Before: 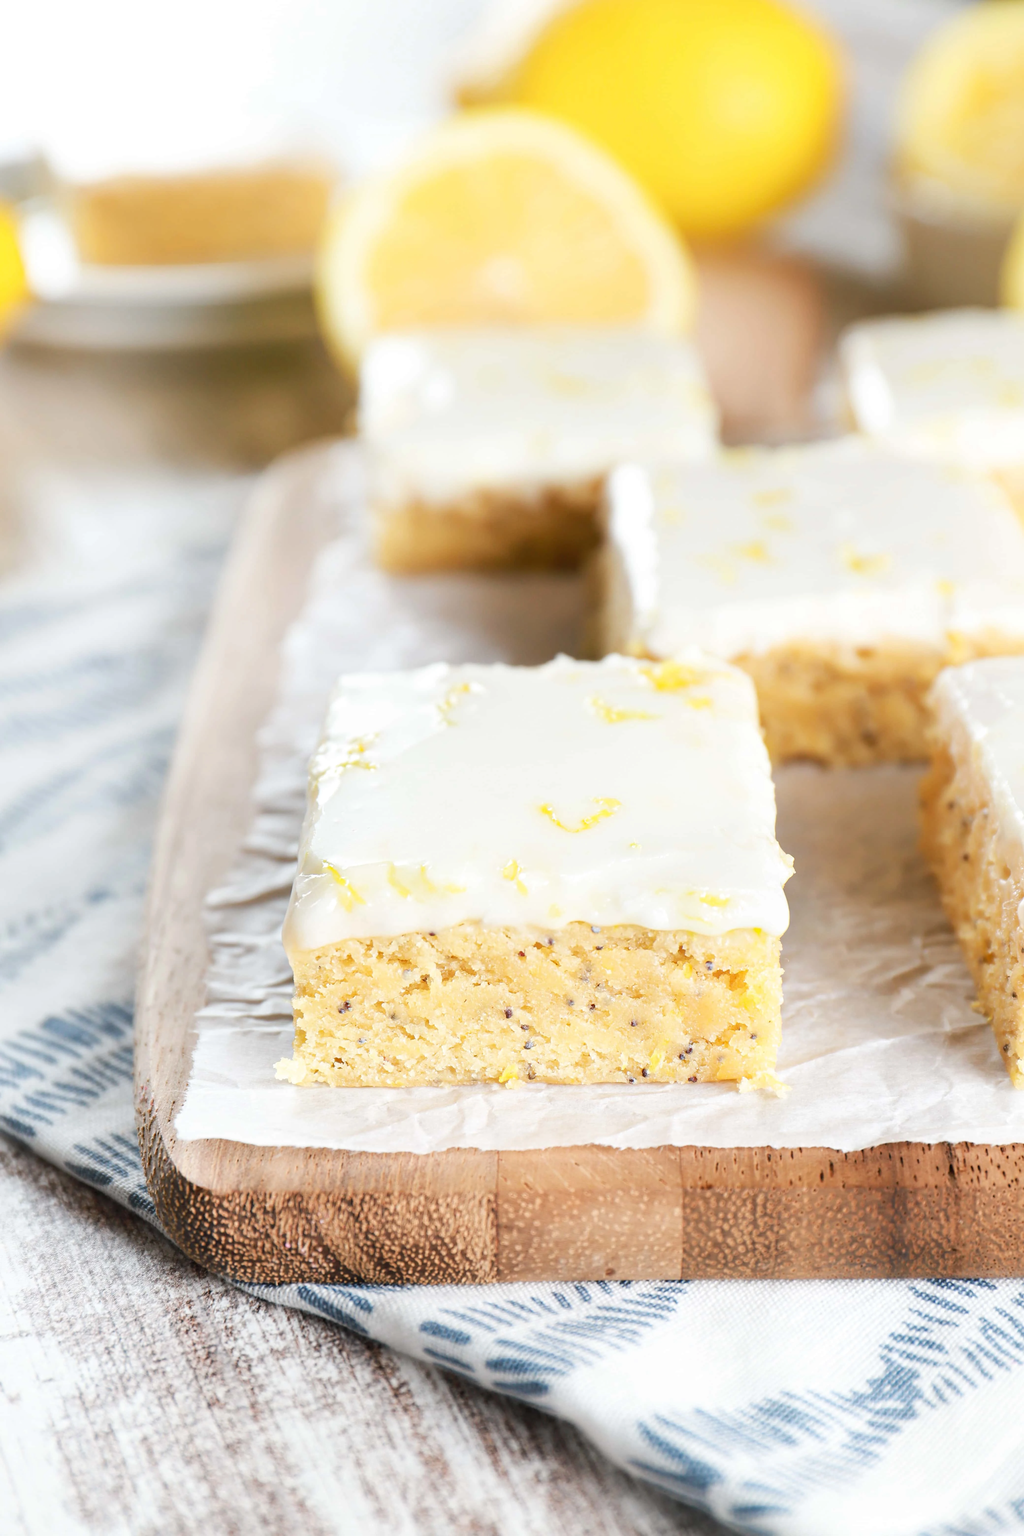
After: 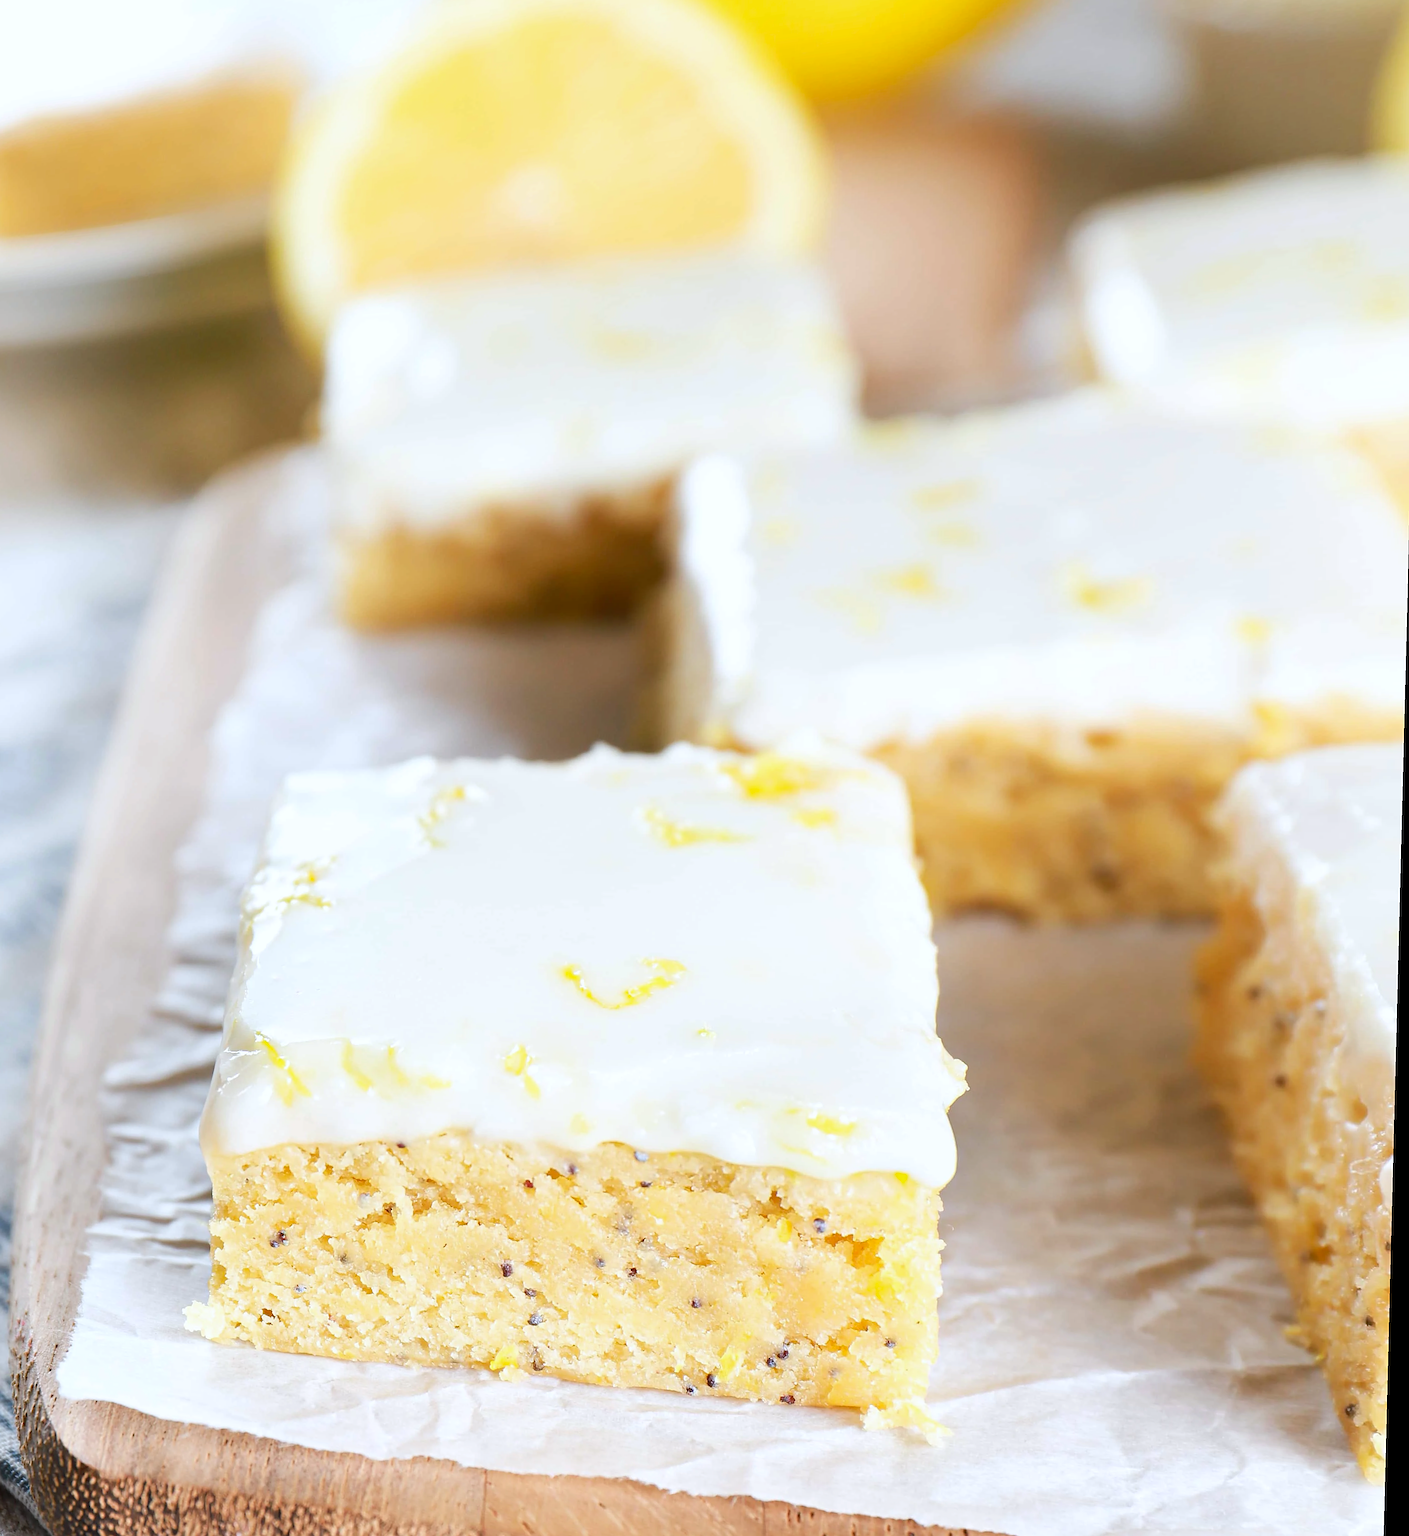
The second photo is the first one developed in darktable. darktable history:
rotate and perspective: rotation 1.69°, lens shift (vertical) -0.023, lens shift (horizontal) -0.291, crop left 0.025, crop right 0.988, crop top 0.092, crop bottom 0.842
crop: left 8.155%, top 6.611%, bottom 15.385%
color correction: saturation 1.11
sharpen: on, module defaults
white balance: red 0.974, blue 1.044
